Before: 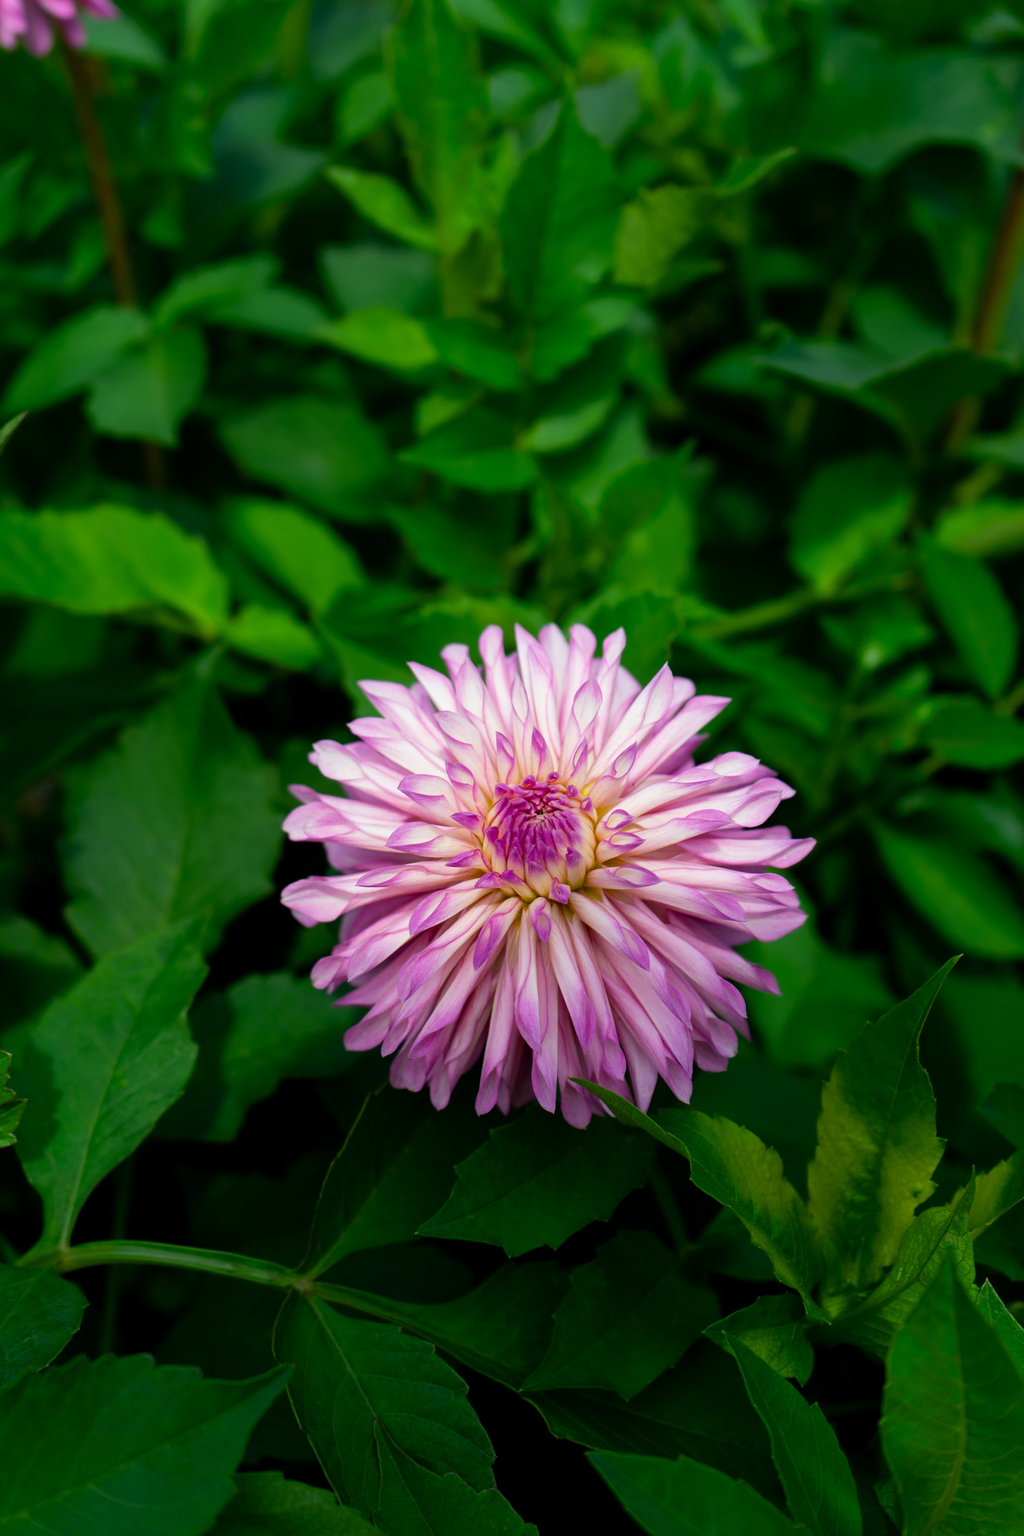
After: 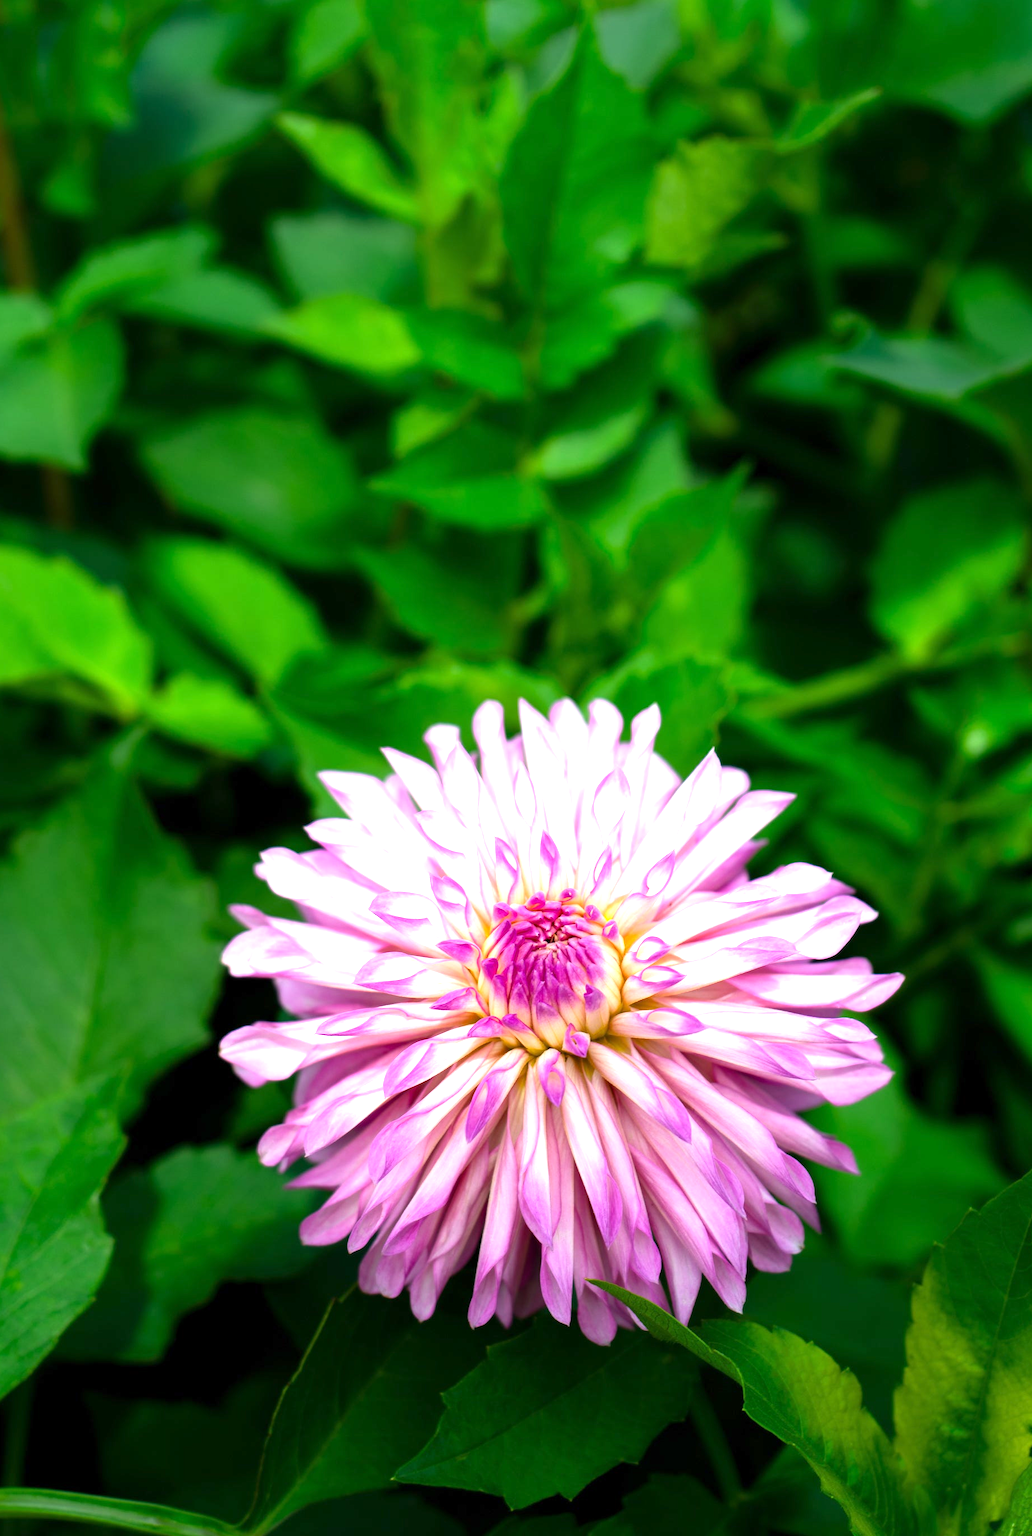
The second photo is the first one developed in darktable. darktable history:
crop and rotate: left 10.77%, top 5.1%, right 10.41%, bottom 16.76%
exposure: exposure 1.2 EV, compensate highlight preservation false
